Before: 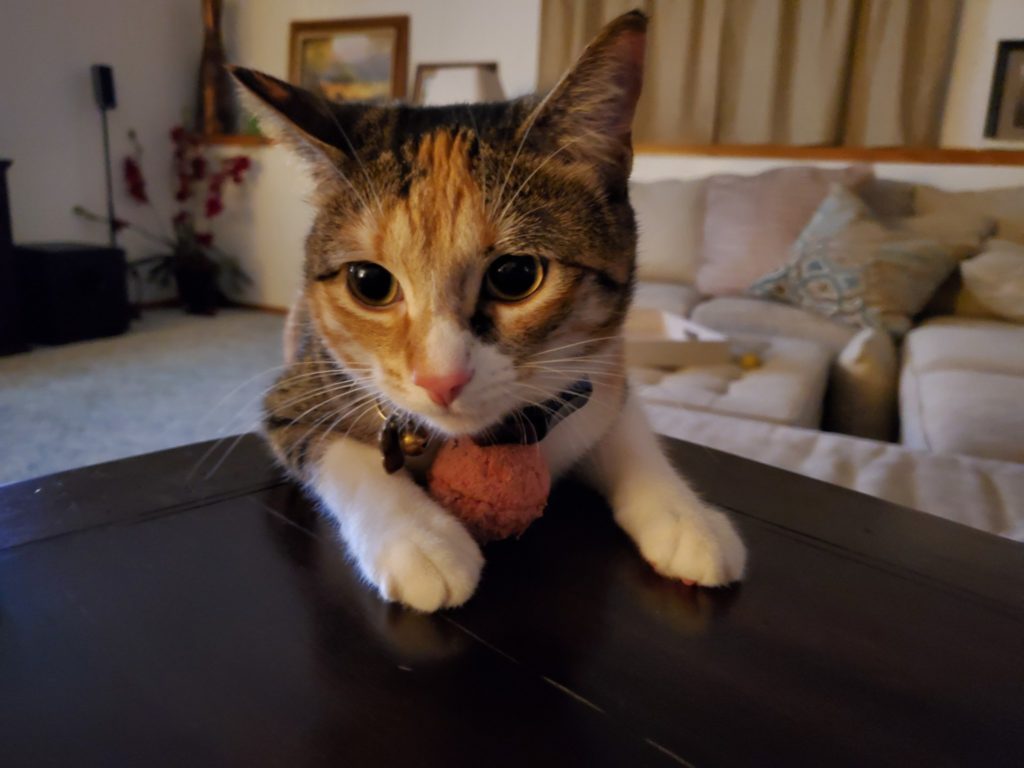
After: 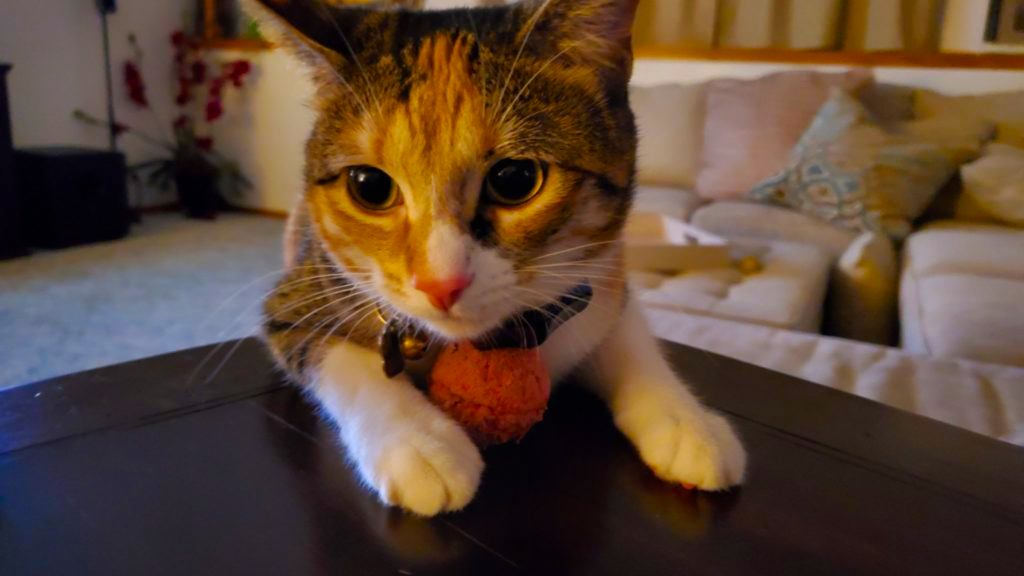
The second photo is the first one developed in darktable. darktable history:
color correction: saturation 1.1
color balance rgb: linear chroma grading › global chroma 10%, perceptual saturation grading › global saturation 30%, global vibrance 10%
white balance: red 1, blue 1
crop and rotate: top 12.5%, bottom 12.5%
bloom: on, module defaults
